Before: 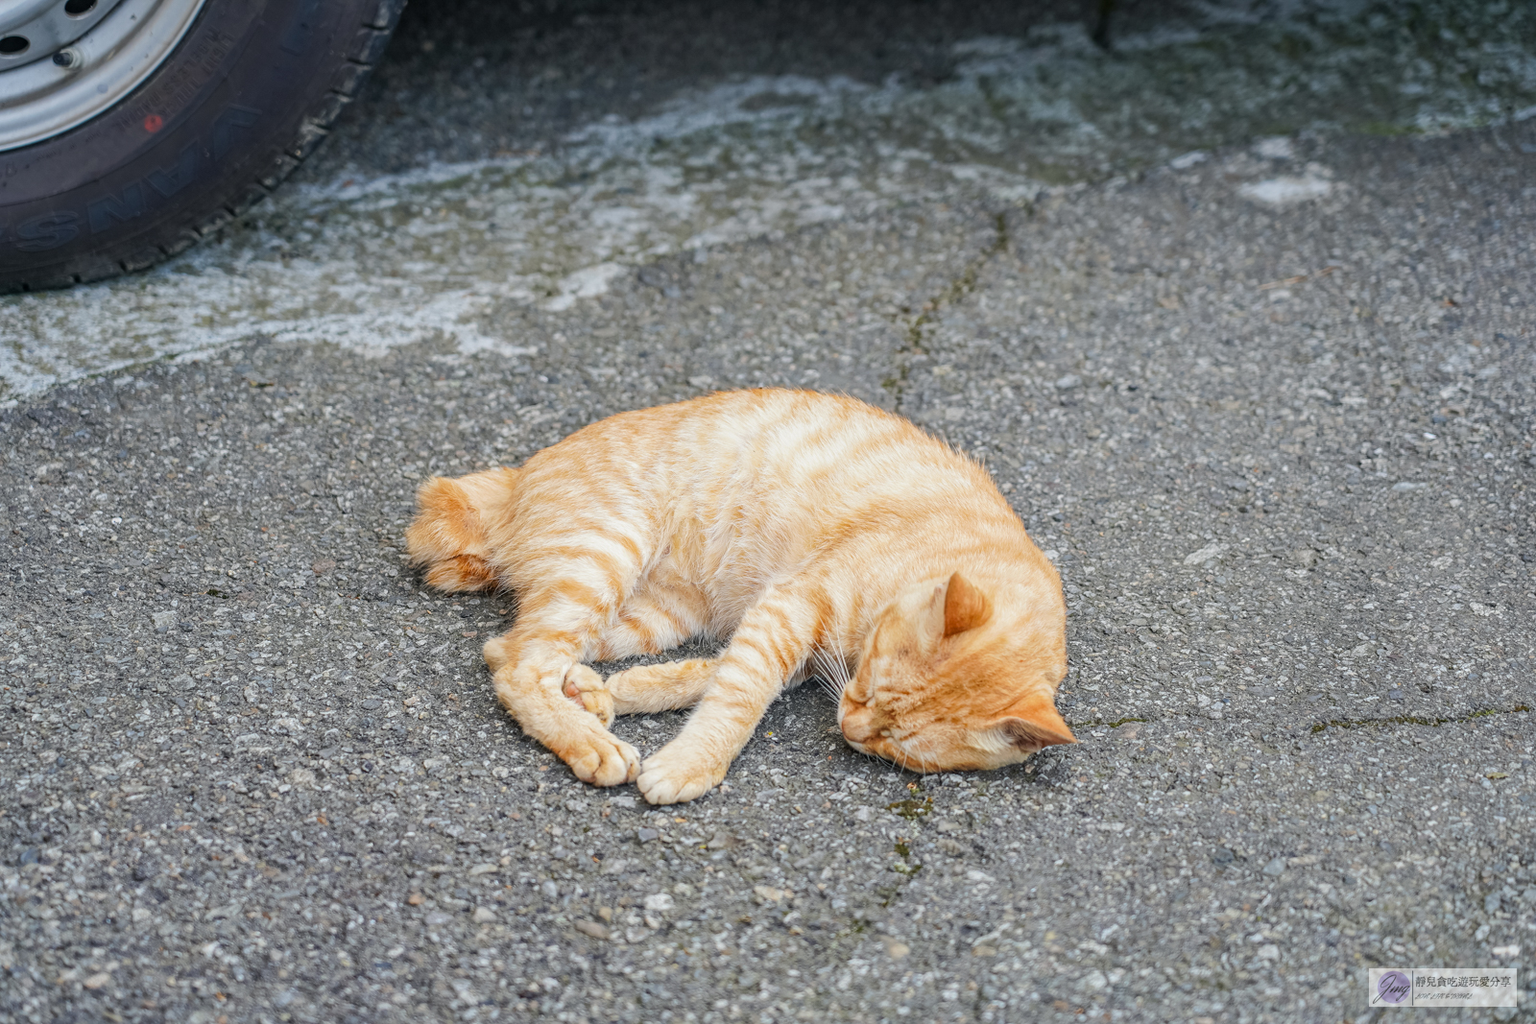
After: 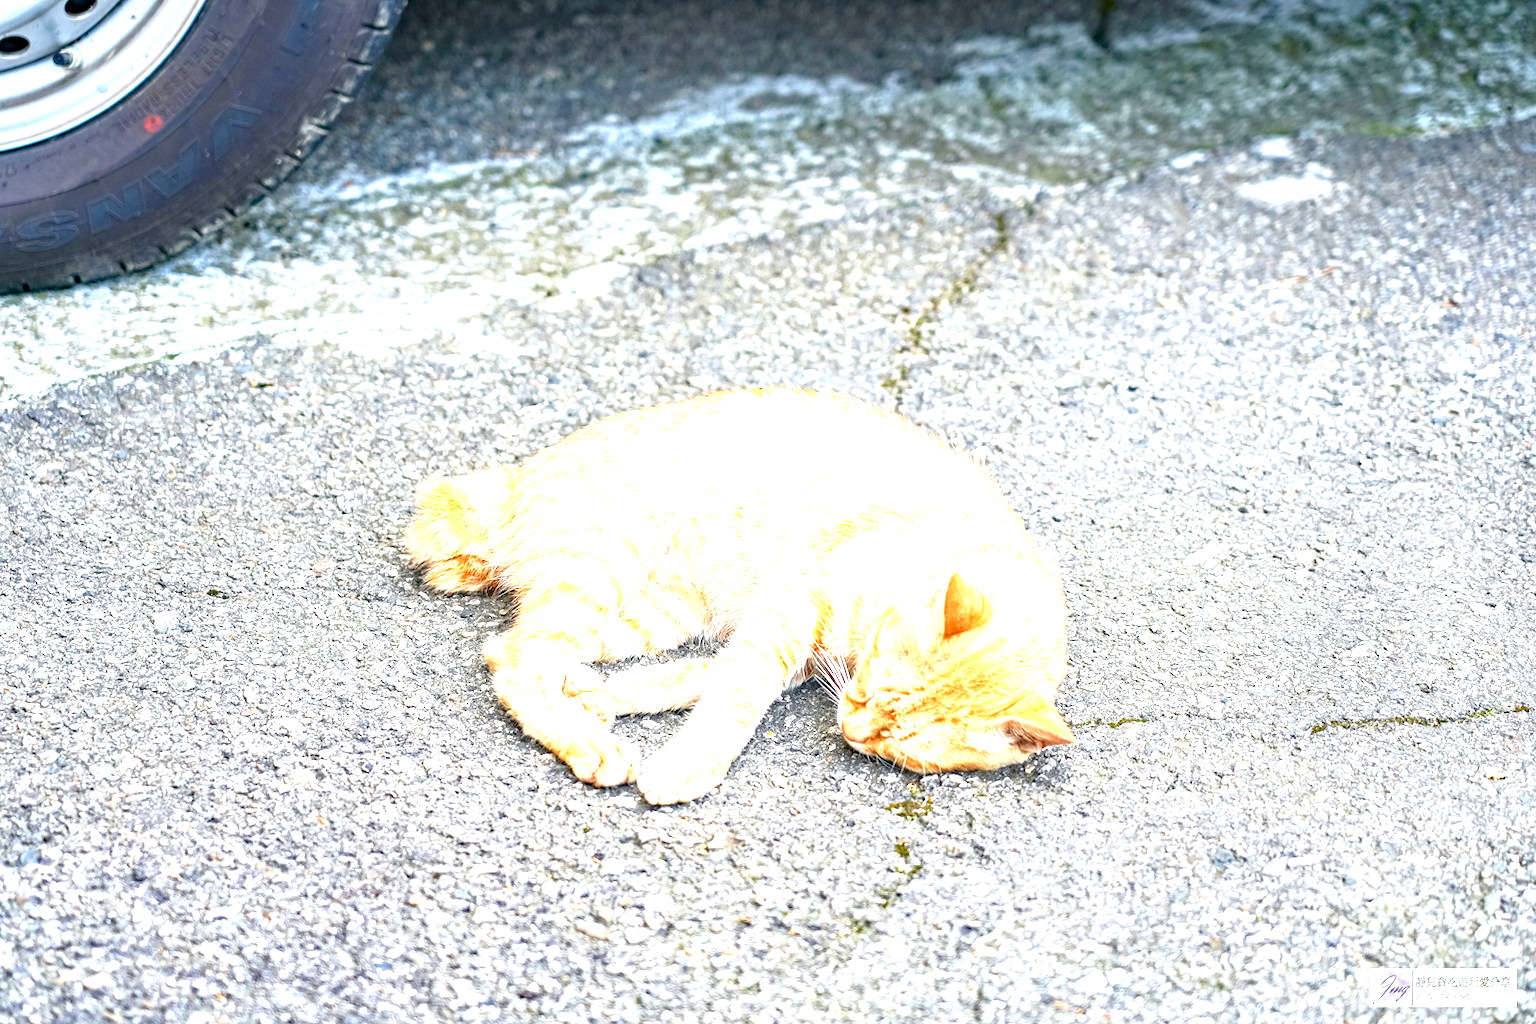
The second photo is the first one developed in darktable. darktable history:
exposure: exposure 2 EV, compensate highlight preservation false
haze removal: compatibility mode true, adaptive false
color balance rgb: perceptual saturation grading › global saturation 20%, perceptual saturation grading › highlights -25%, perceptual saturation grading › shadows 25%
